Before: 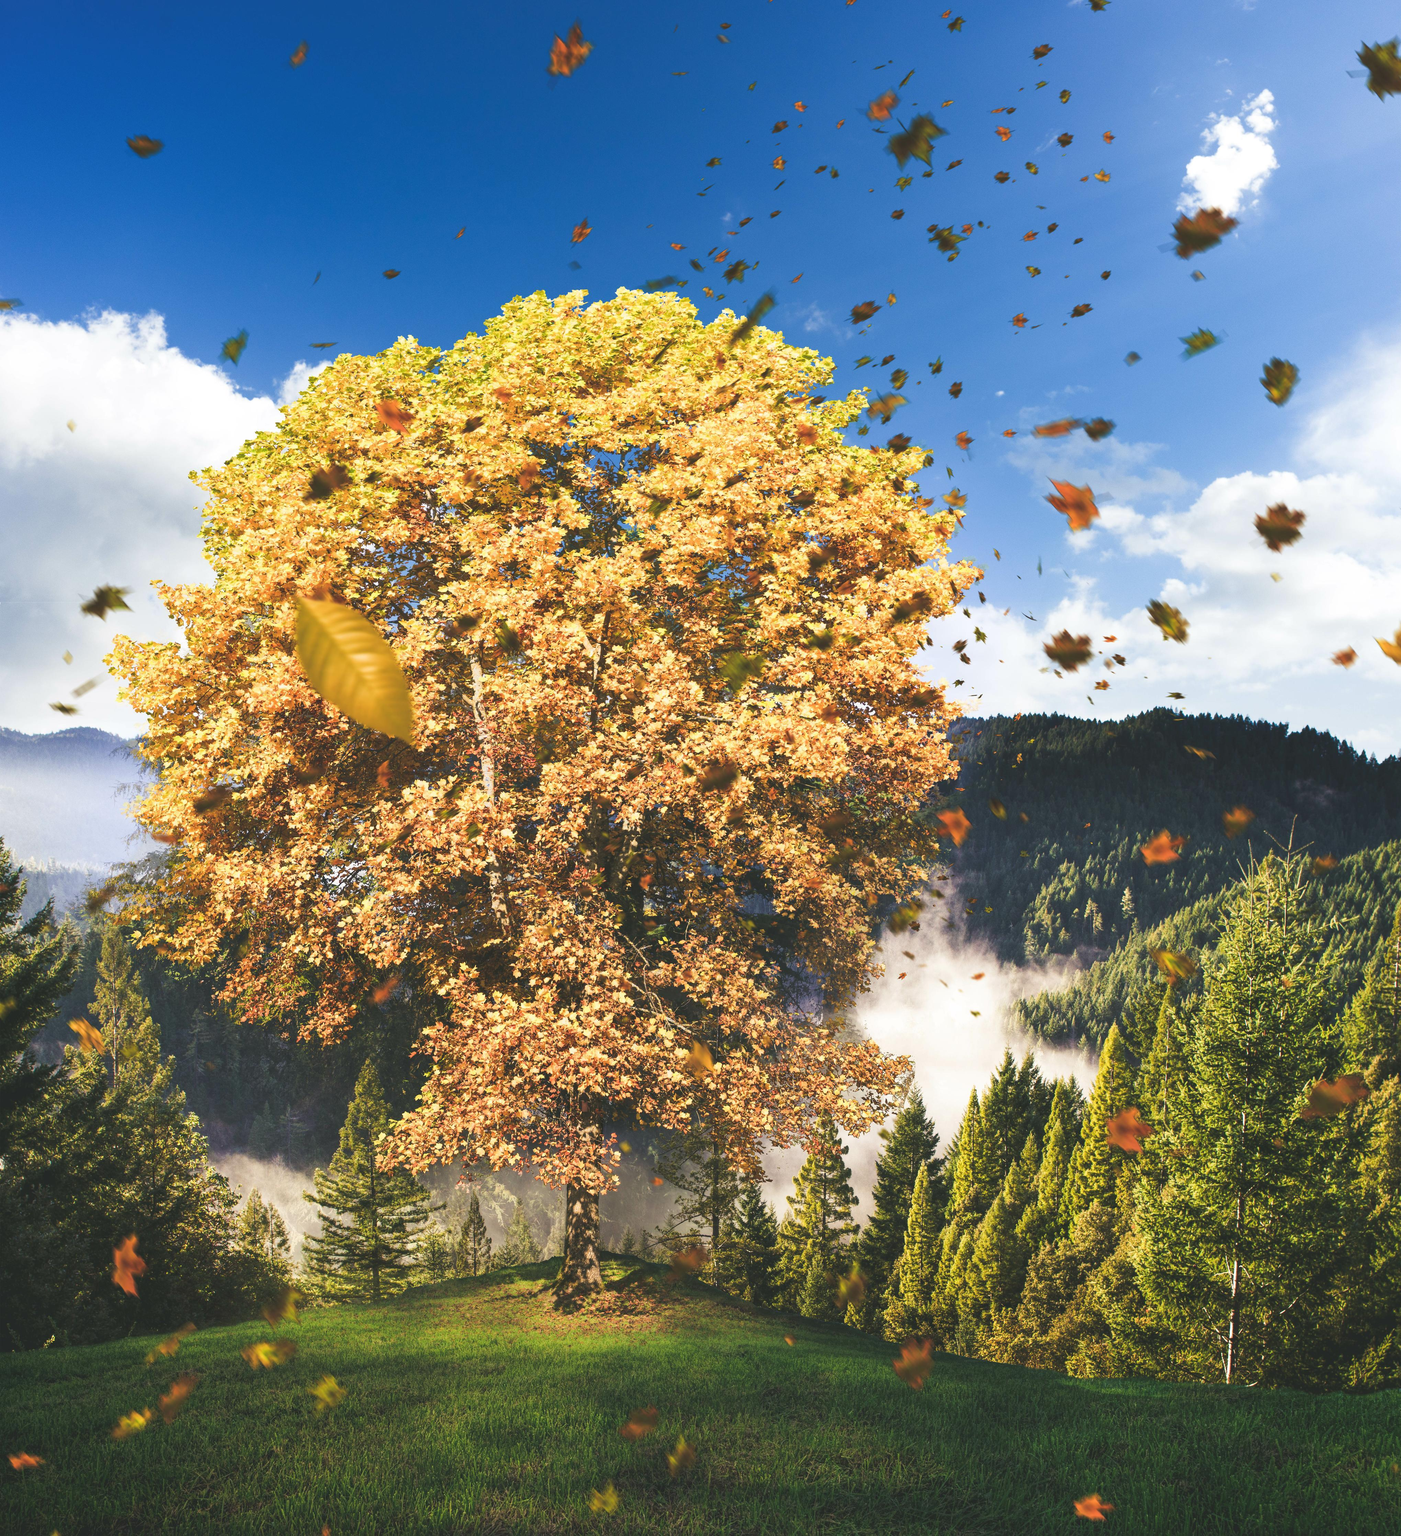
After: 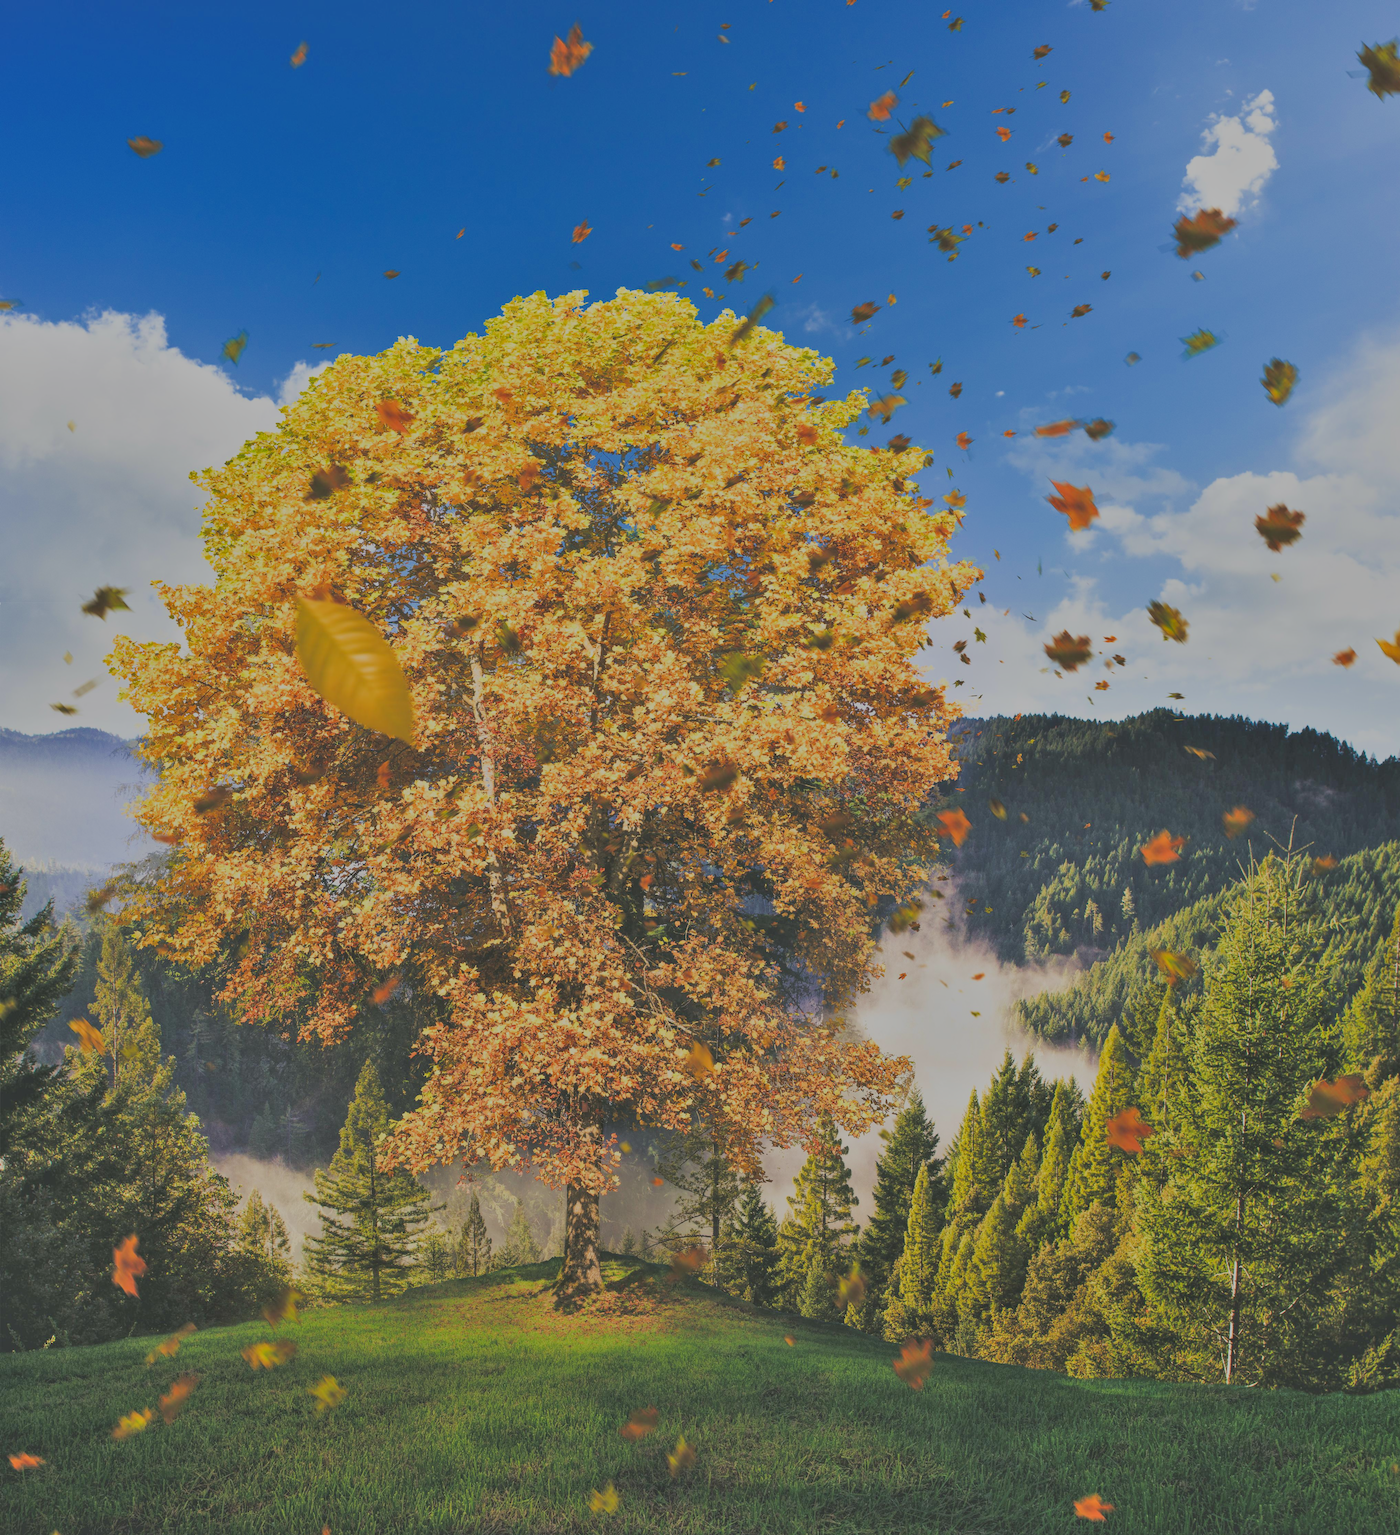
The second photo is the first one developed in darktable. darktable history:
shadows and highlights: soften with gaussian
color correction: highlights a* -0.182, highlights b* -0.069
filmic rgb: middle gray luminance 2.67%, black relative exposure -9.88 EV, white relative exposure 6.99 EV, threshold 3.04 EV, dynamic range scaling 10.39%, target black luminance 0%, hardness 3.16, latitude 44.46%, contrast 0.667, highlights saturation mix 6.04%, shadows ↔ highlights balance 13.25%, color science v6 (2022), enable highlight reconstruction true
